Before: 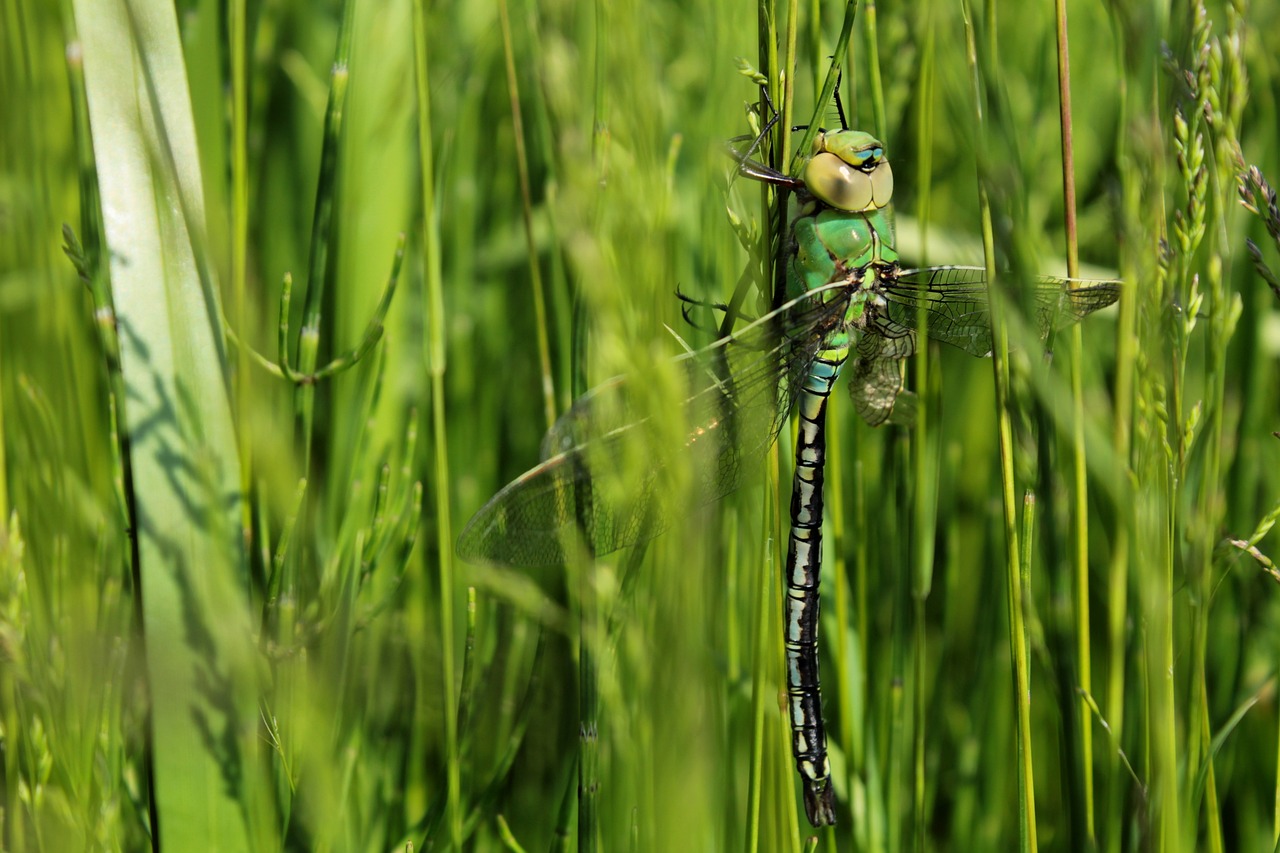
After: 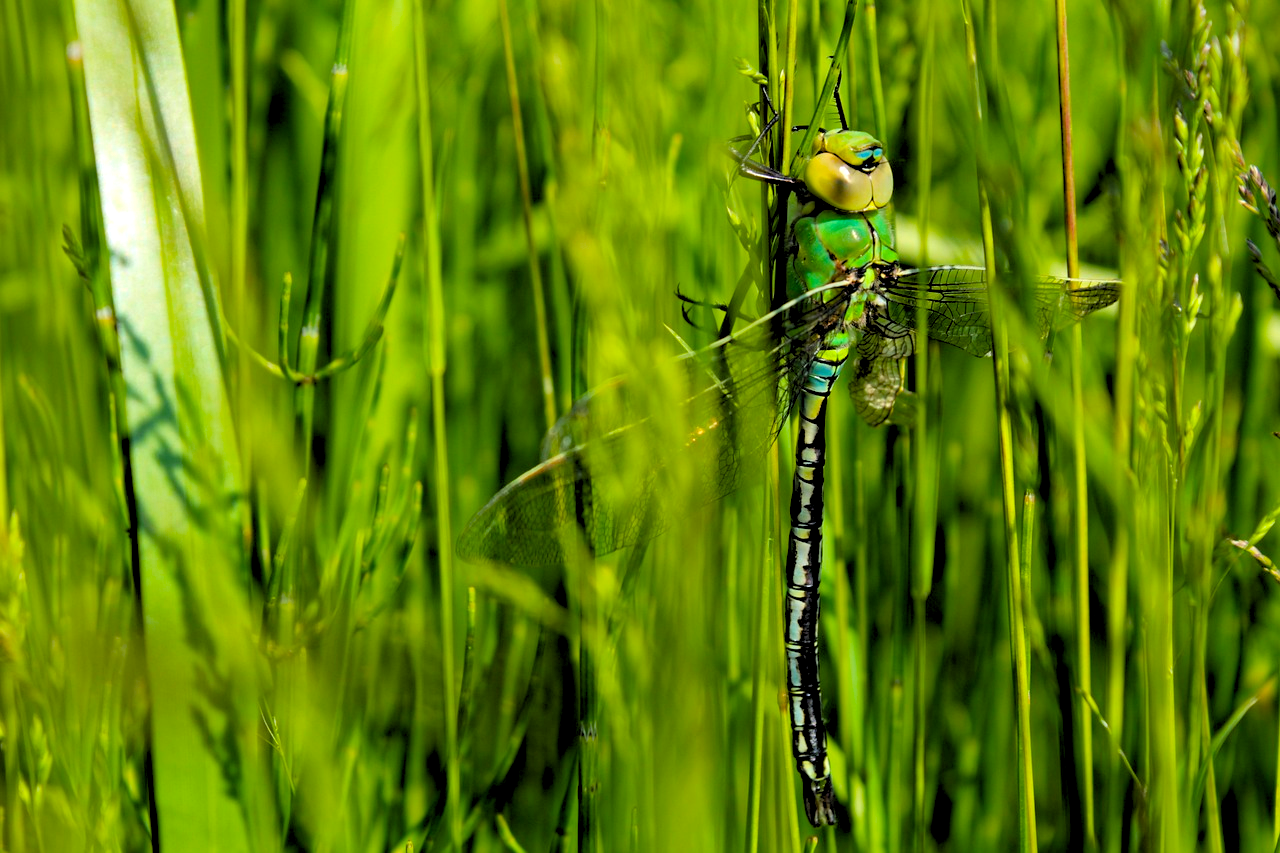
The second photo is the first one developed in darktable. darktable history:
haze removal: strength 0.25, distance 0.25, compatibility mode true, adaptive false
color balance rgb: perceptual saturation grading › global saturation 30%, global vibrance 20%
rgb levels: levels [[0.013, 0.434, 0.89], [0, 0.5, 1], [0, 0.5, 1]]
white balance: red 0.982, blue 1.018
